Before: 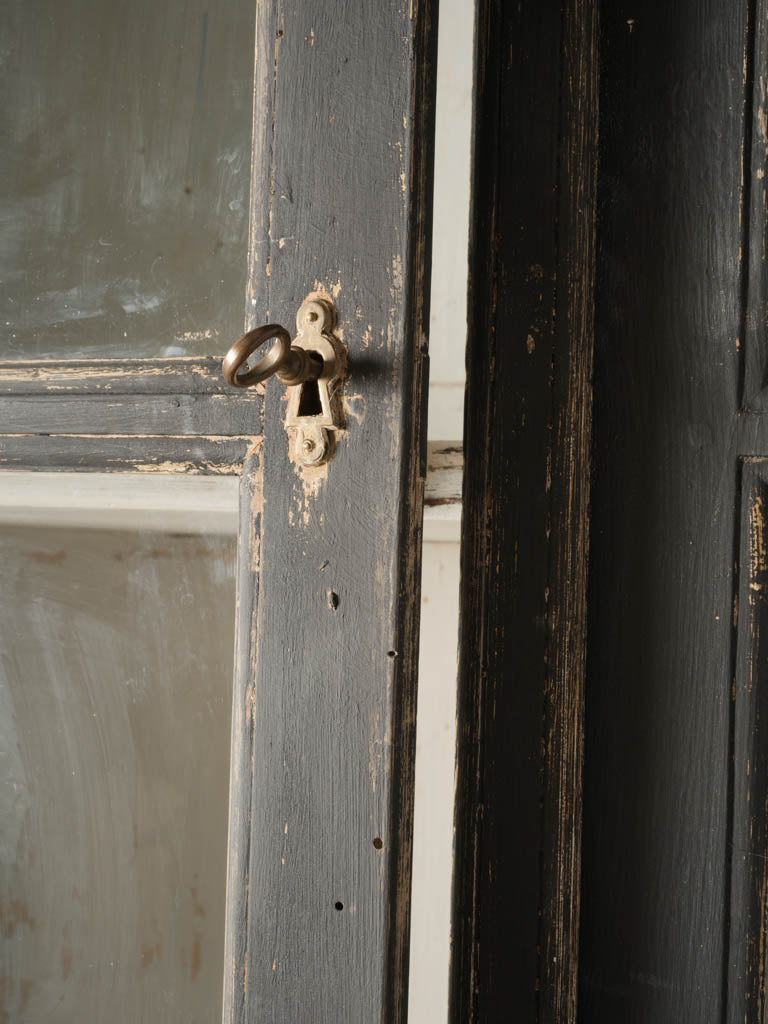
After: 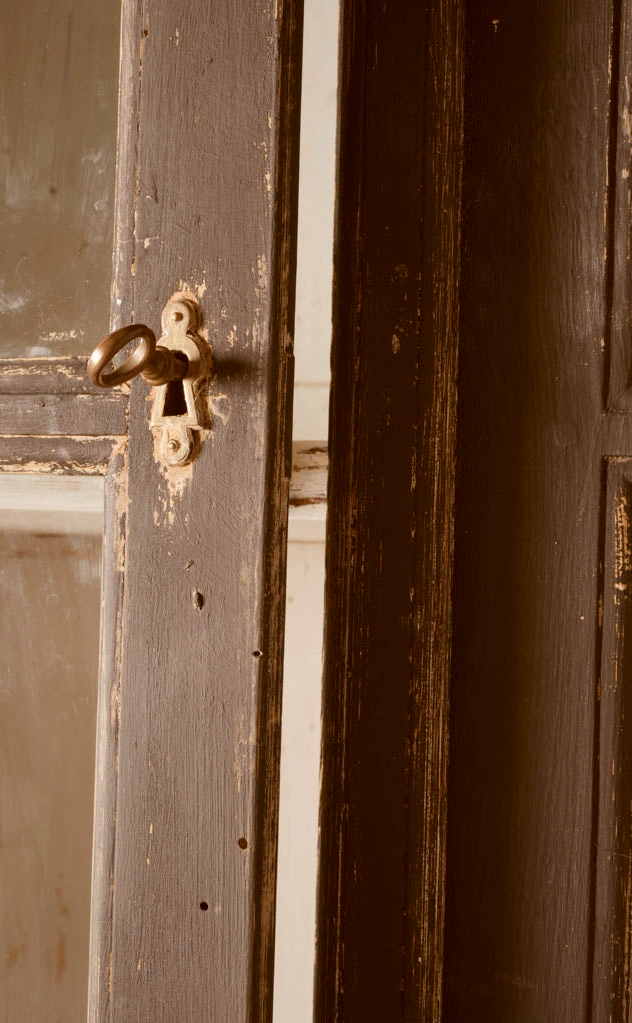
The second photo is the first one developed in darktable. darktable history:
crop: left 17.582%, bottom 0.031%
rgb levels: mode RGB, independent channels, levels [[0, 0.474, 1], [0, 0.5, 1], [0, 0.5, 1]]
color correction: highlights a* -0.482, highlights b* 0.161, shadows a* 4.66, shadows b* 20.72
